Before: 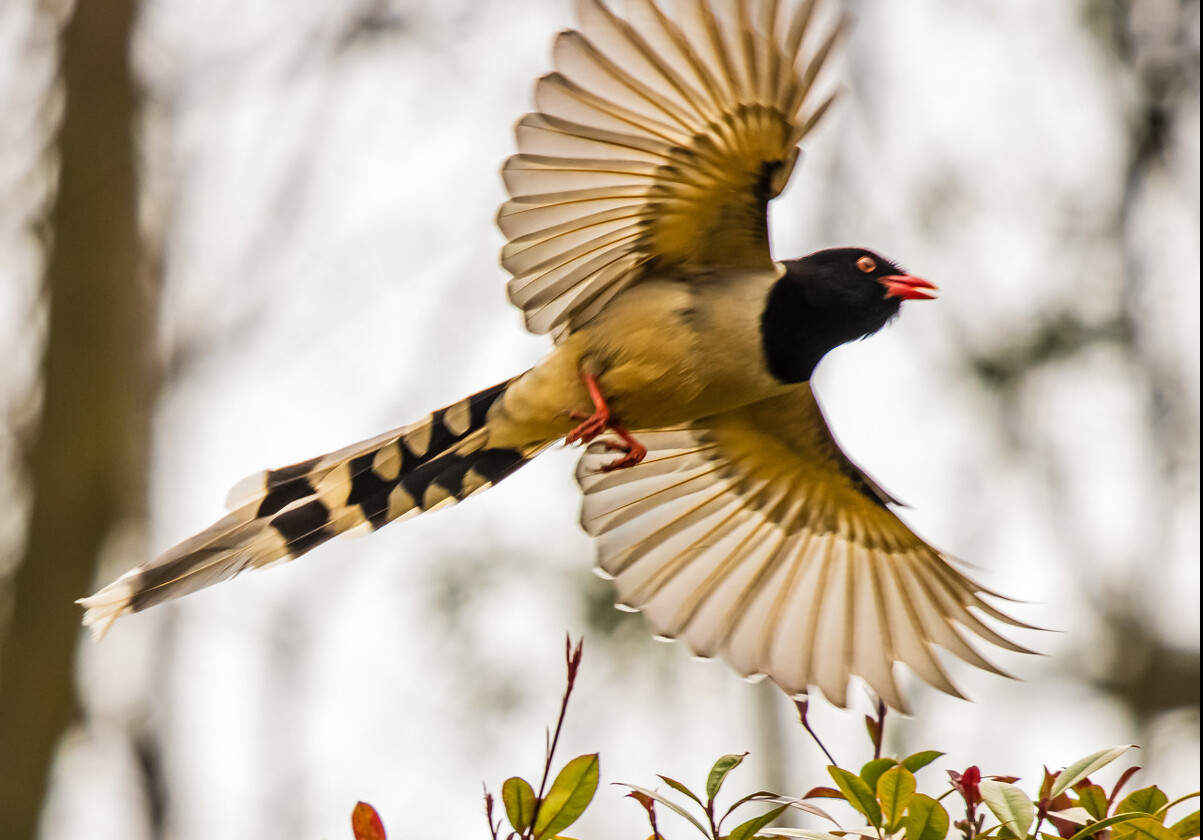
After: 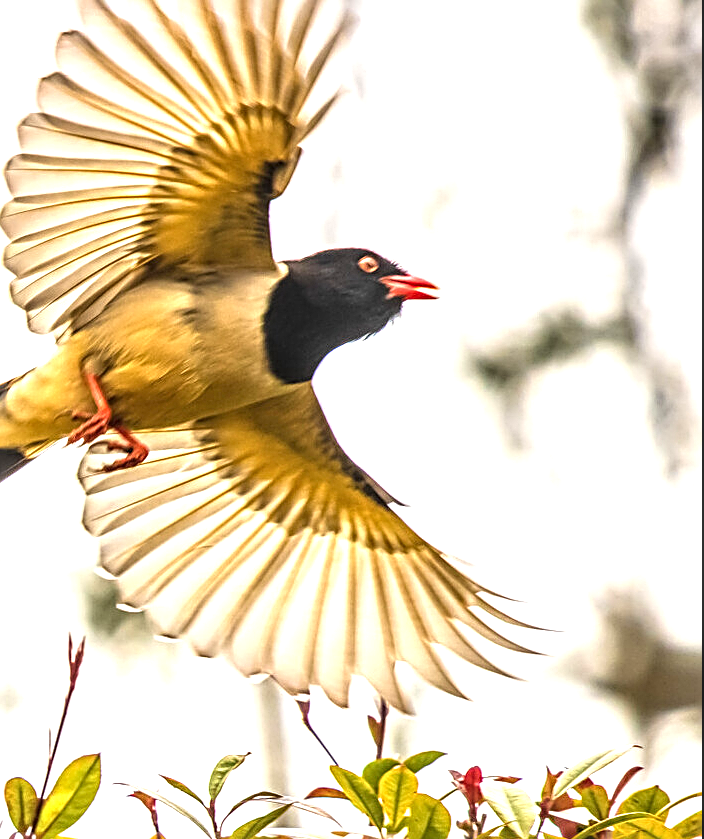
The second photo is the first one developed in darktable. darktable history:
local contrast: on, module defaults
crop: left 41.402%
sharpen: radius 2.531, amount 0.628
exposure: black level correction 0, exposure 1.1 EV, compensate exposure bias true, compensate highlight preservation false
